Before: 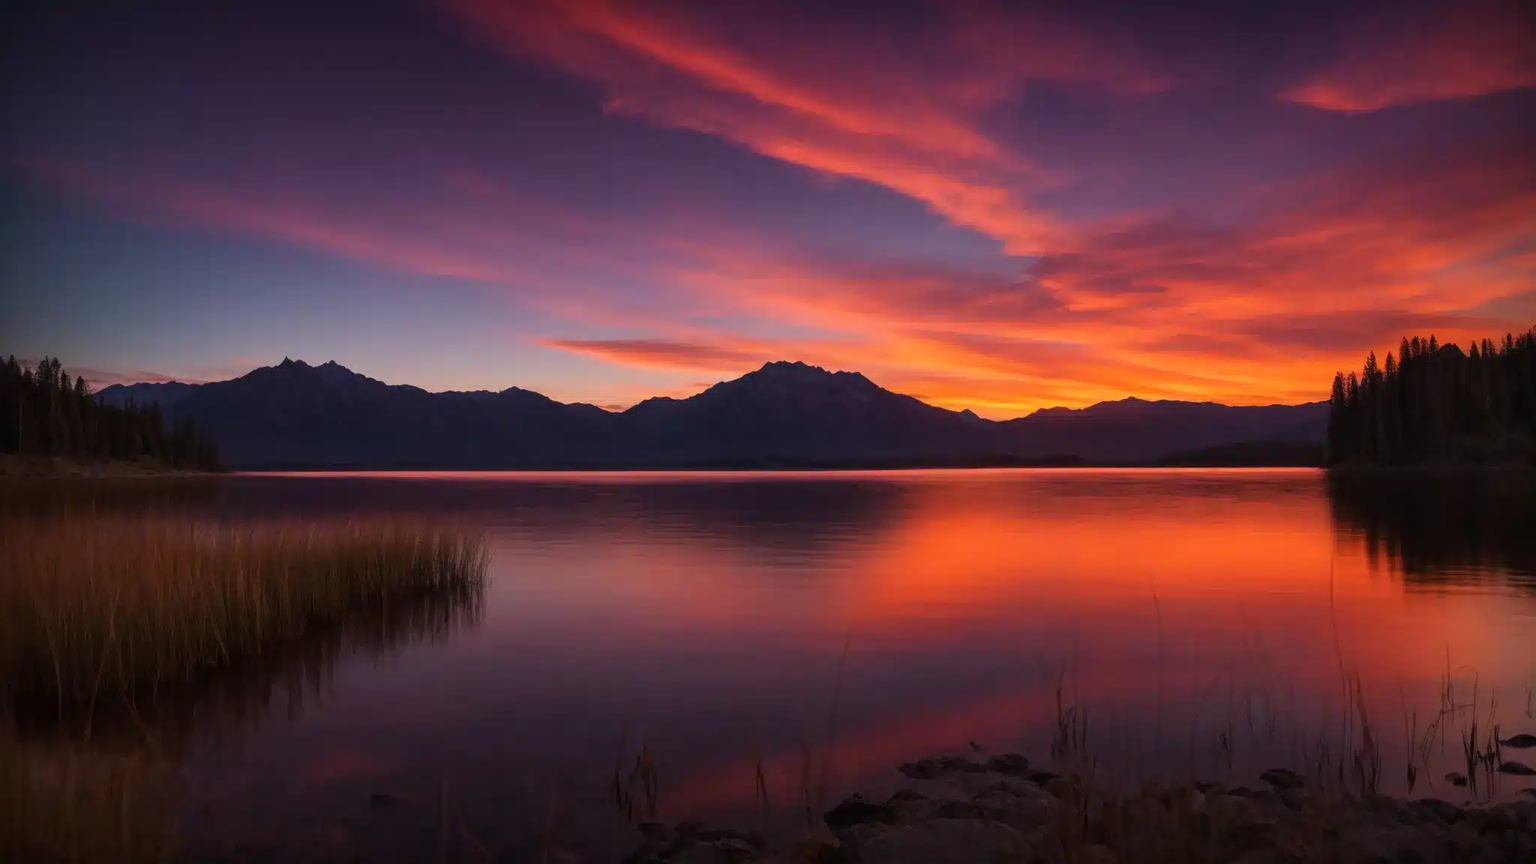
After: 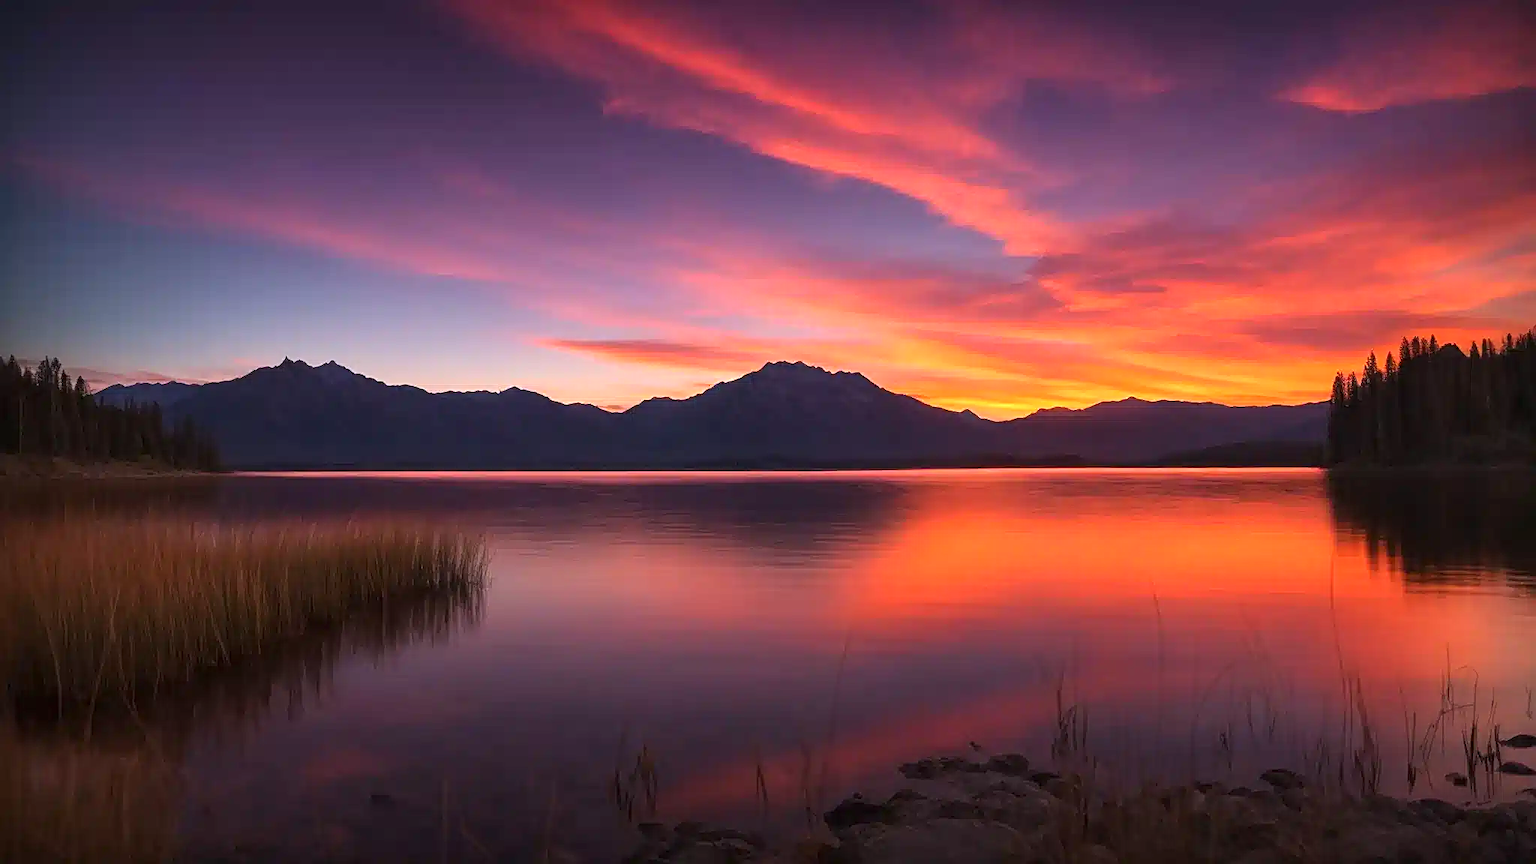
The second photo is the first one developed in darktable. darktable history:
sharpen: on, module defaults
exposure: exposure 0.746 EV, compensate highlight preservation false
